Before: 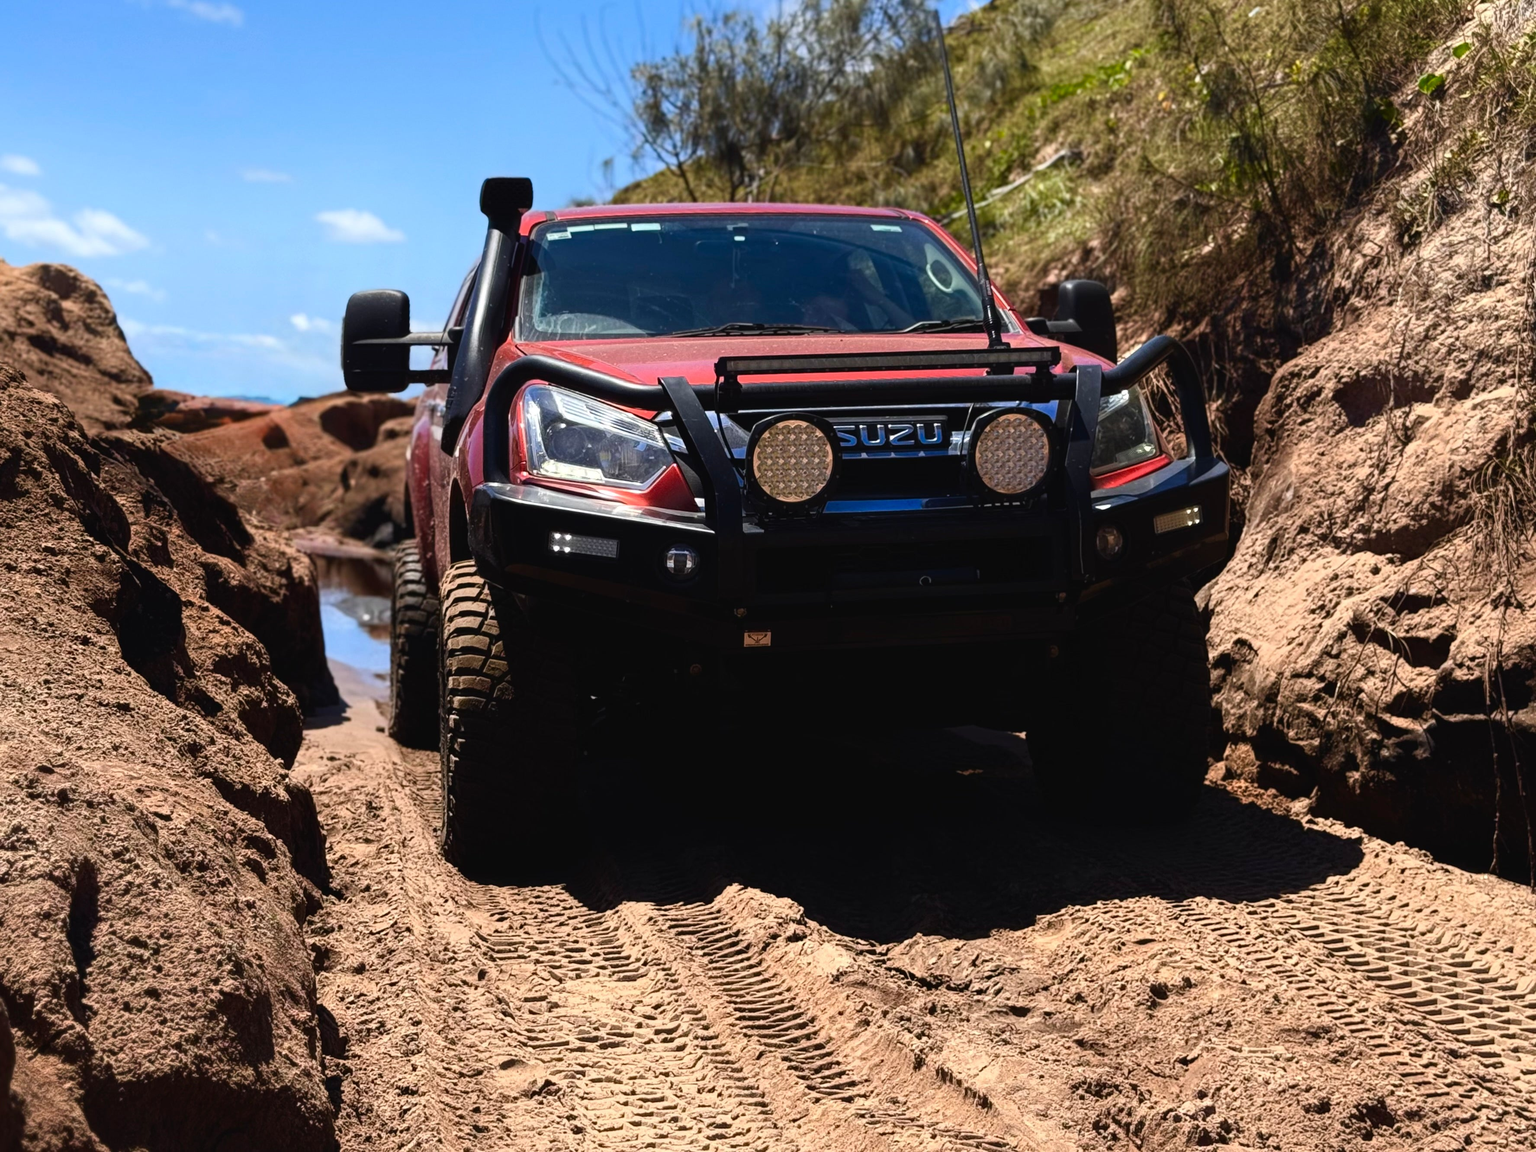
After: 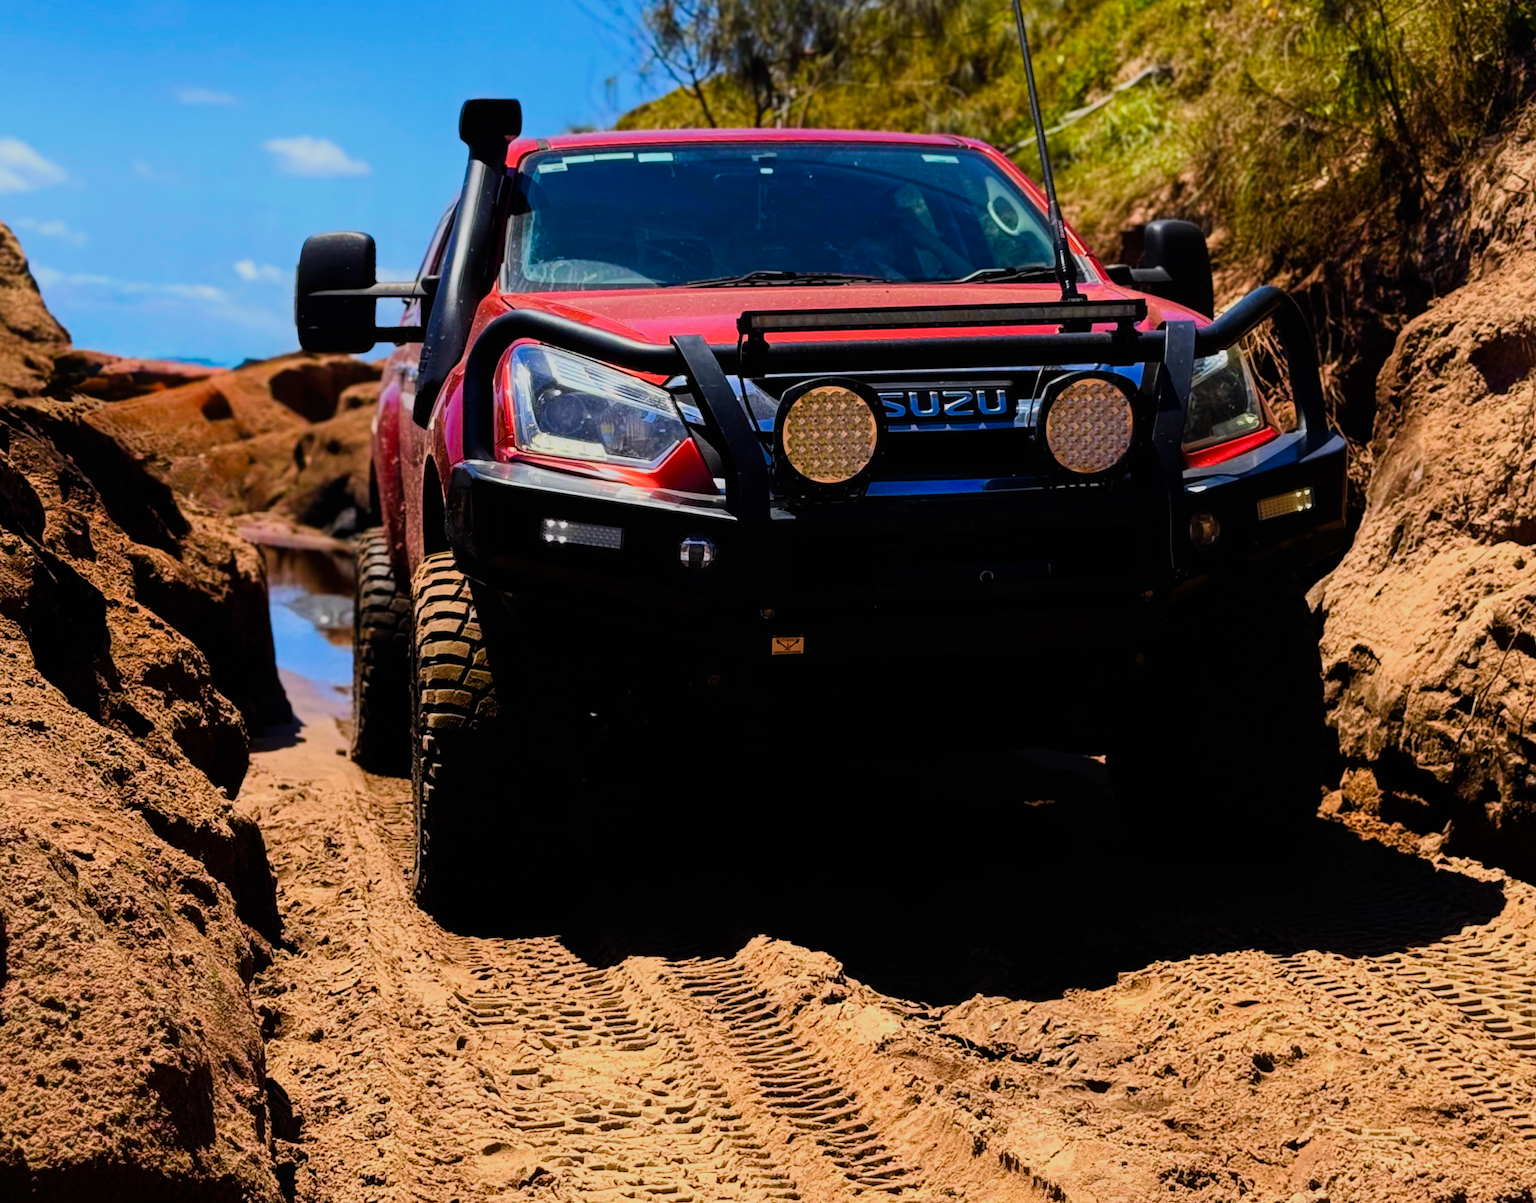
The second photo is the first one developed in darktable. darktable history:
crop: left 6.037%, top 8.195%, right 9.526%, bottom 3.537%
velvia: strength 50.99%, mid-tones bias 0.508
filmic rgb: black relative exposure -7.65 EV, white relative exposure 4.56 EV, threshold 6 EV, hardness 3.61, color science v6 (2022), iterations of high-quality reconstruction 10, enable highlight reconstruction true
